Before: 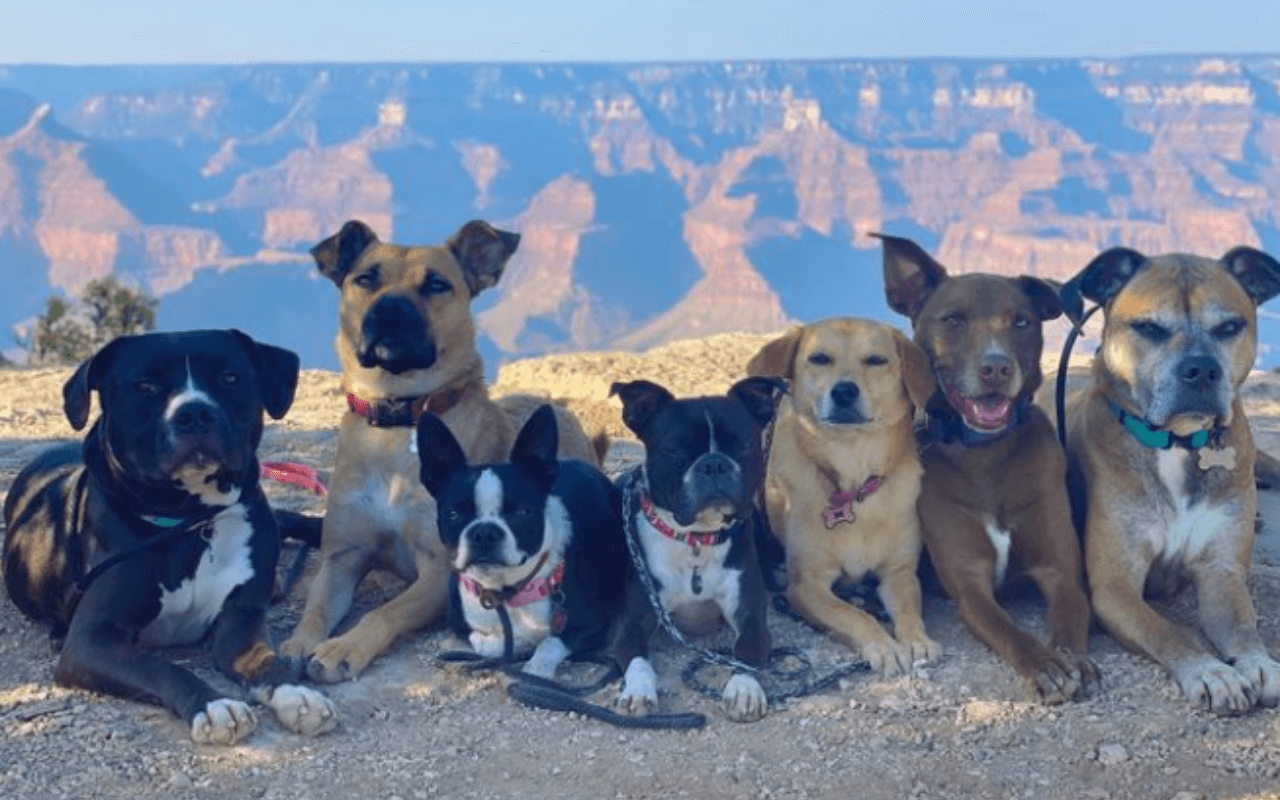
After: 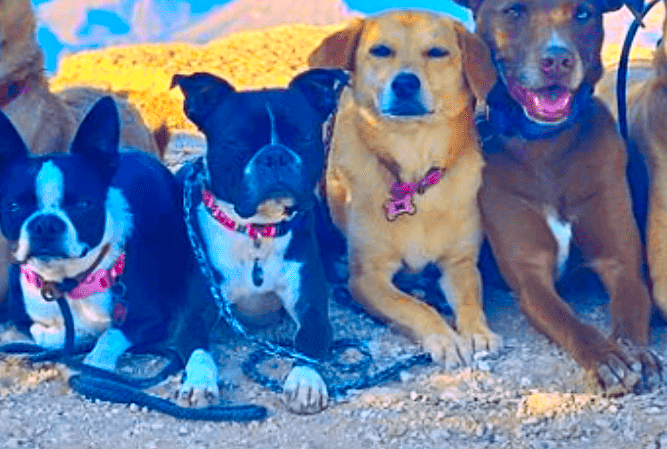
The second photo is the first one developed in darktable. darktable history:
contrast equalizer: y [[0.509, 0.517, 0.523, 0.523, 0.517, 0.509], [0.5 ×6], [0.5 ×6], [0 ×6], [0 ×6]]
sharpen: on, module defaults
color correction: highlights b* -0.031, saturation 2.17
contrast brightness saturation: contrast 0.204, brightness 0.162, saturation 0.216
crop: left 34.317%, top 38.602%, right 13.549%, bottom 5.159%
exposure: compensate highlight preservation false
